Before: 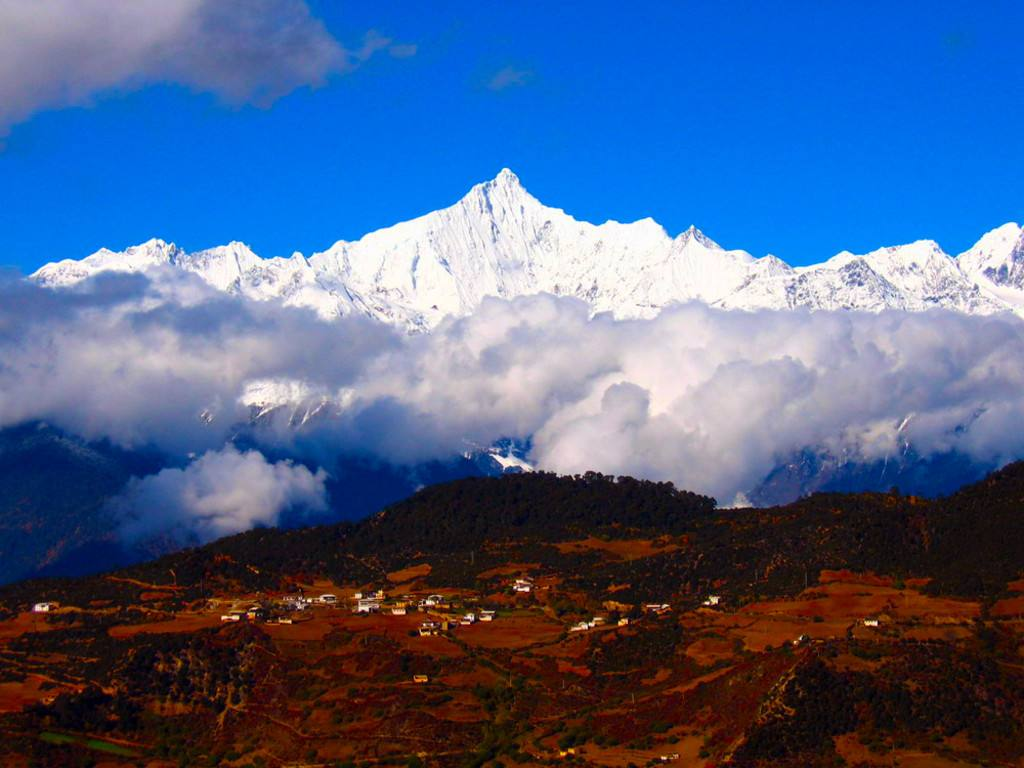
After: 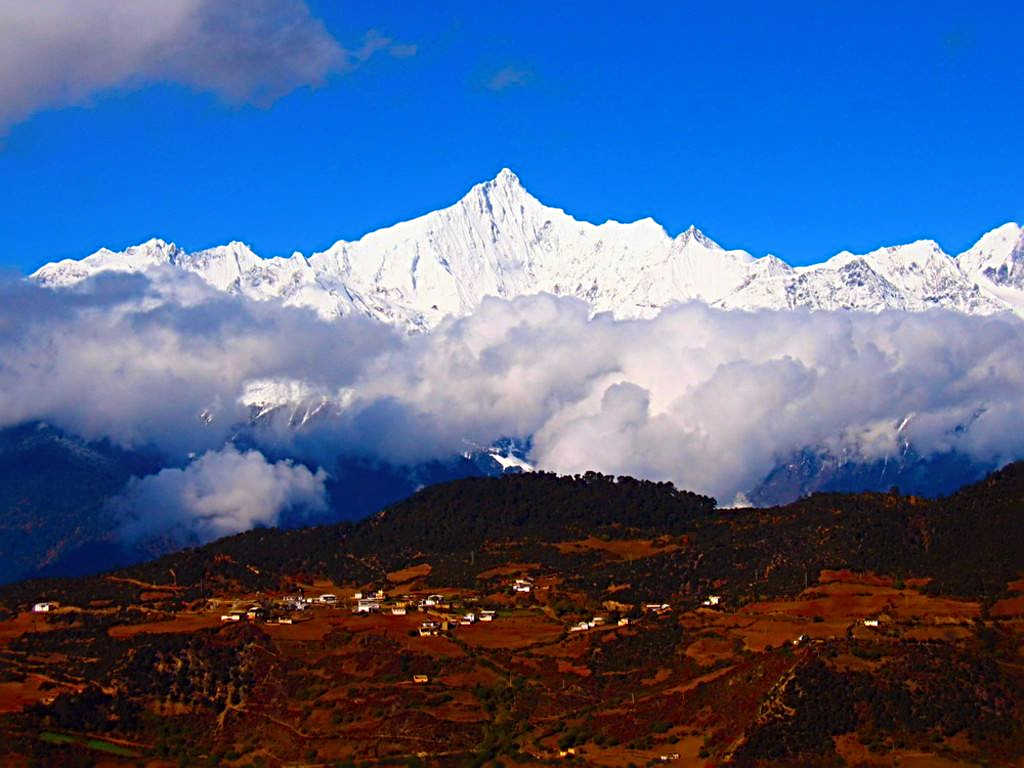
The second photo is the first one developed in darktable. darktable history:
sharpen: radius 4
contrast equalizer: octaves 7, y [[0.6 ×6], [0.55 ×6], [0 ×6], [0 ×6], [0 ×6]], mix -0.3
